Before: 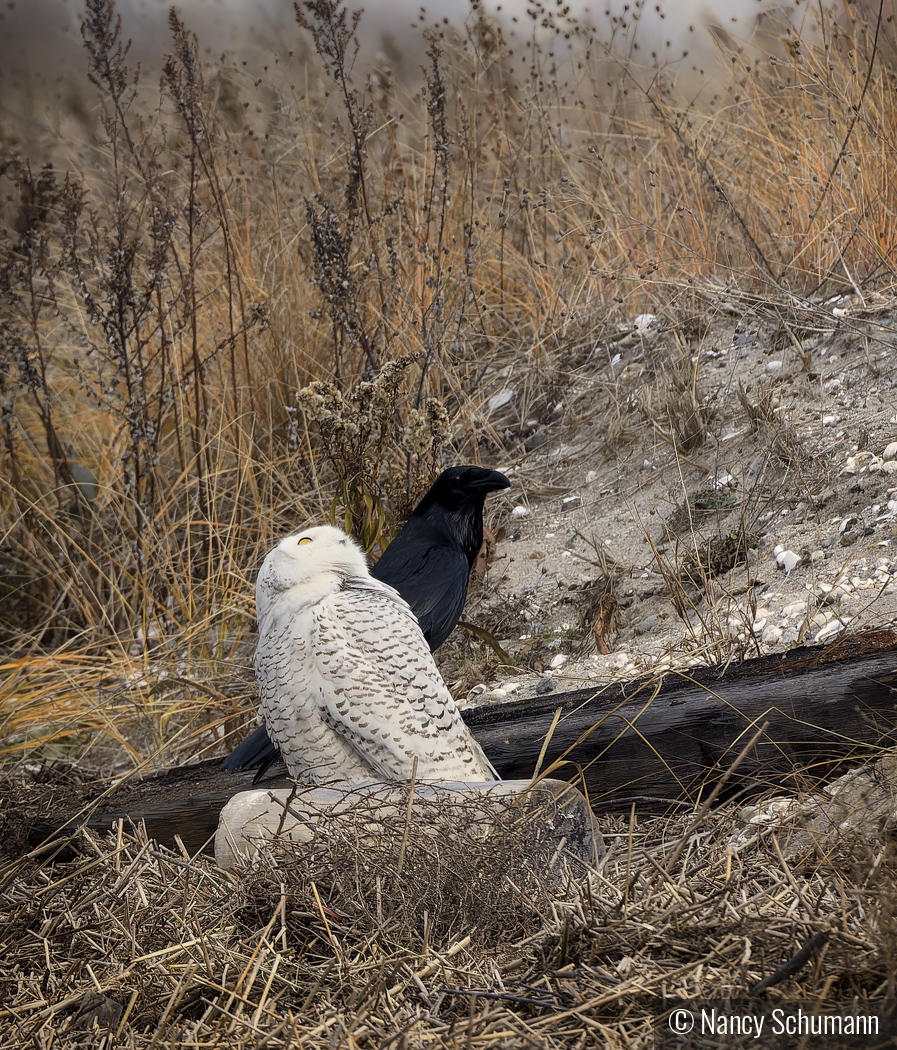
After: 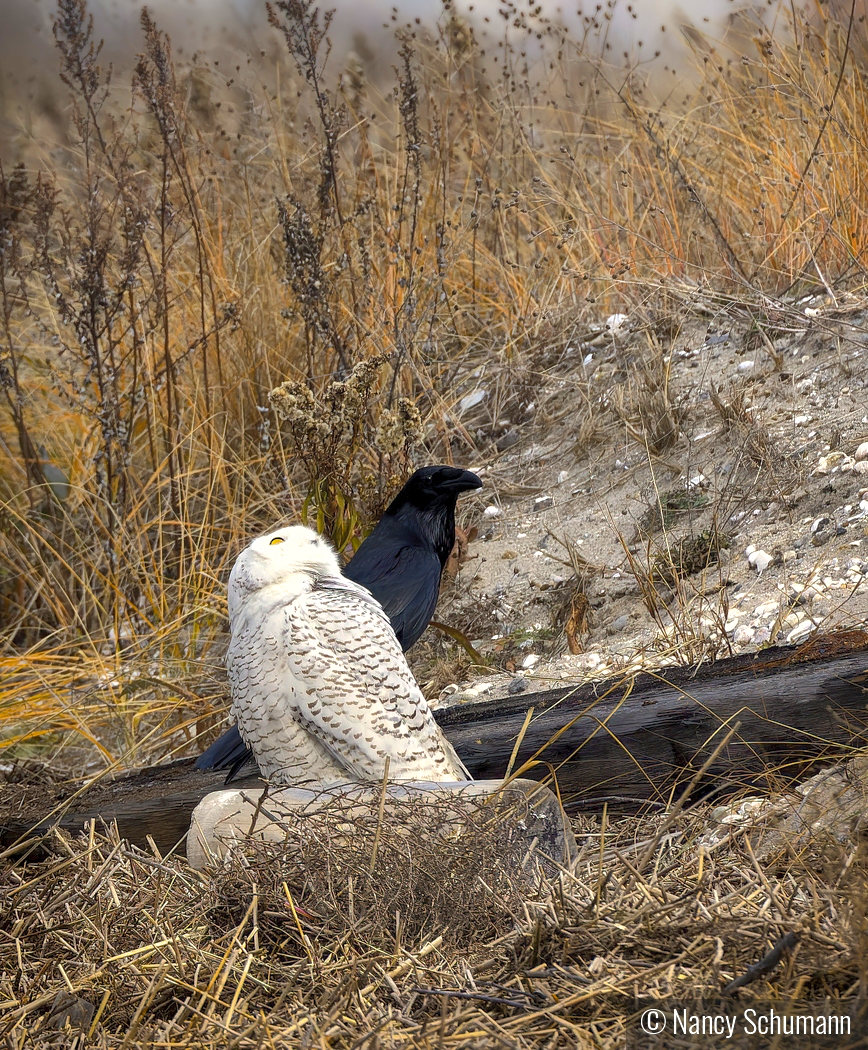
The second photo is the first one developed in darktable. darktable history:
shadows and highlights: on, module defaults
crop and rotate: left 3.219%
color balance rgb: perceptual saturation grading › global saturation 30.487%, perceptual brilliance grading › global brilliance 12.659%
exposure: compensate highlight preservation false
